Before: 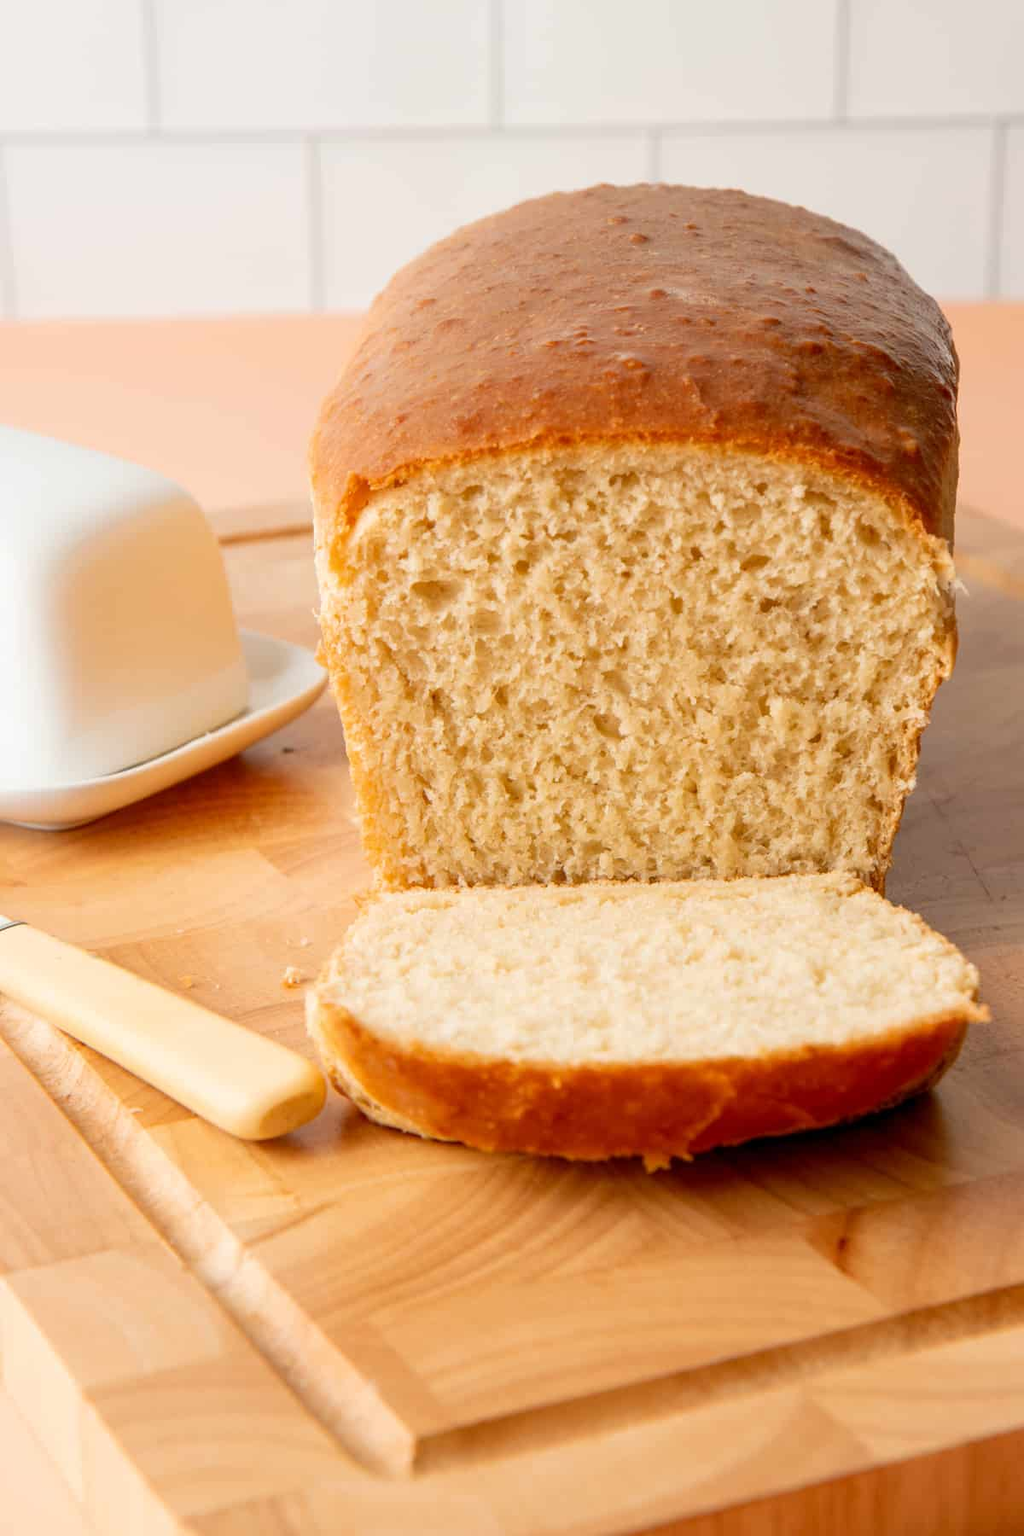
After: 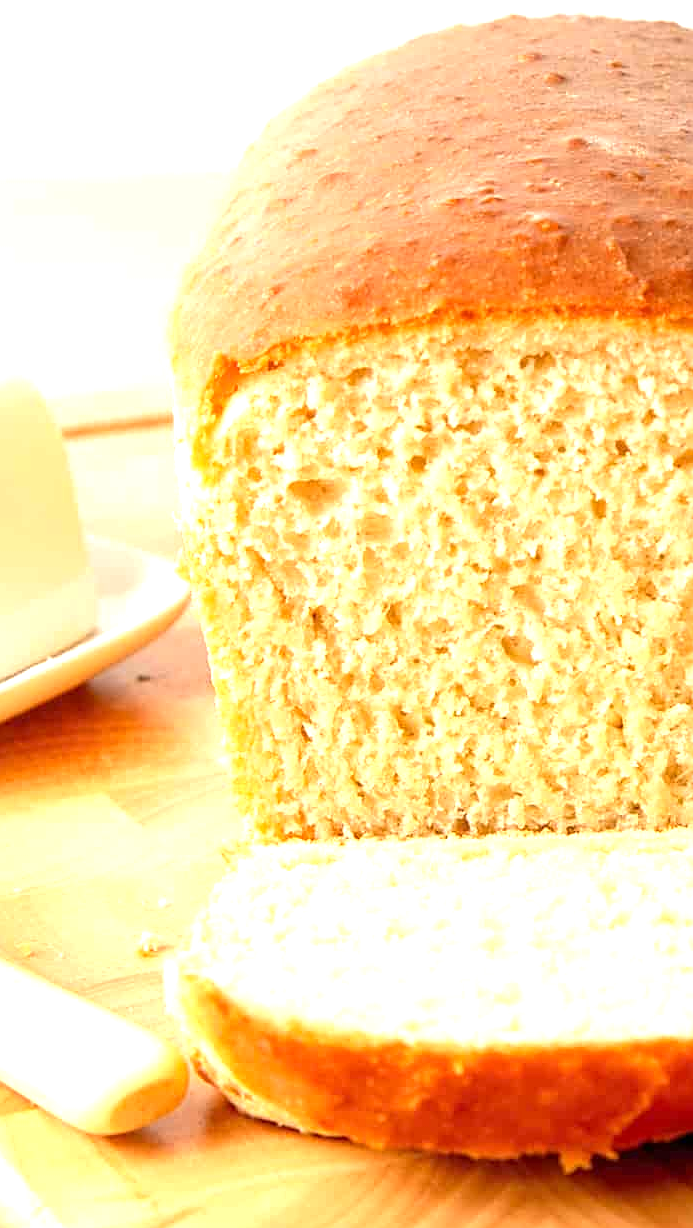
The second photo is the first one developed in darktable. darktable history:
sharpen: on, module defaults
crop: left 16.202%, top 11.208%, right 26.045%, bottom 20.557%
exposure: exposure 1.061 EV, compensate highlight preservation false
